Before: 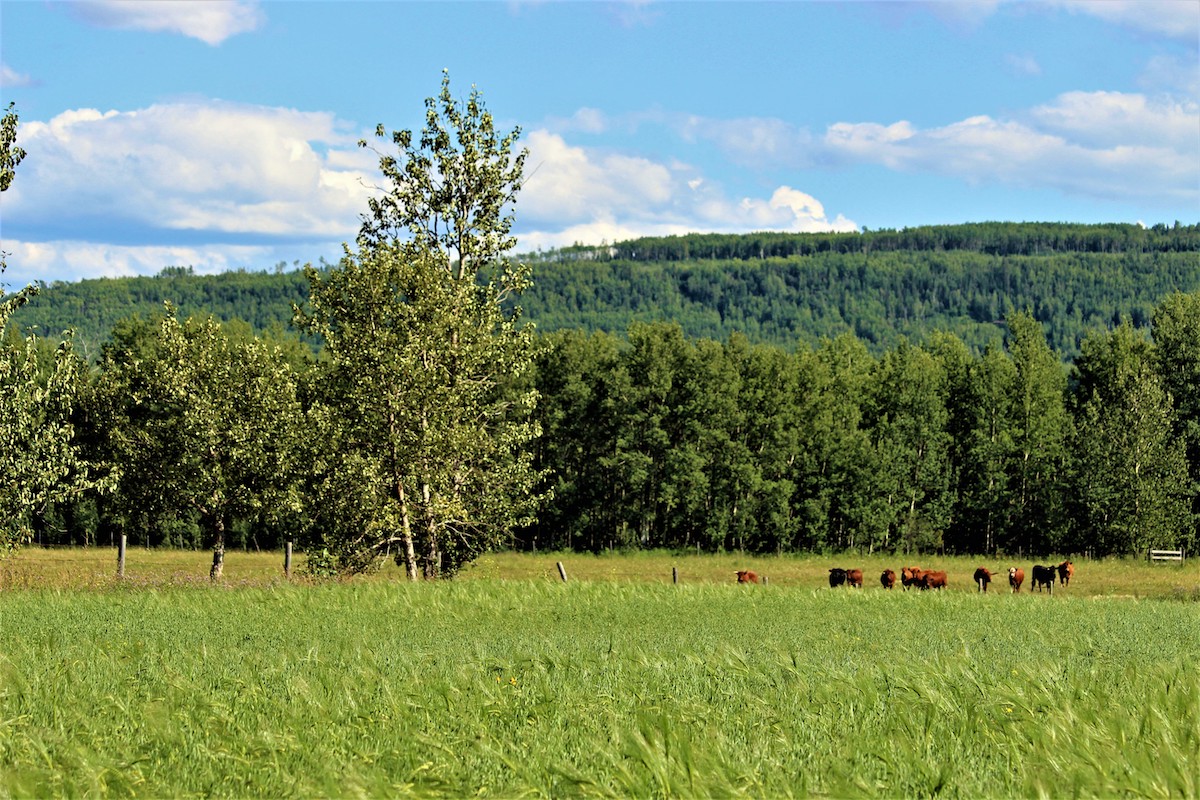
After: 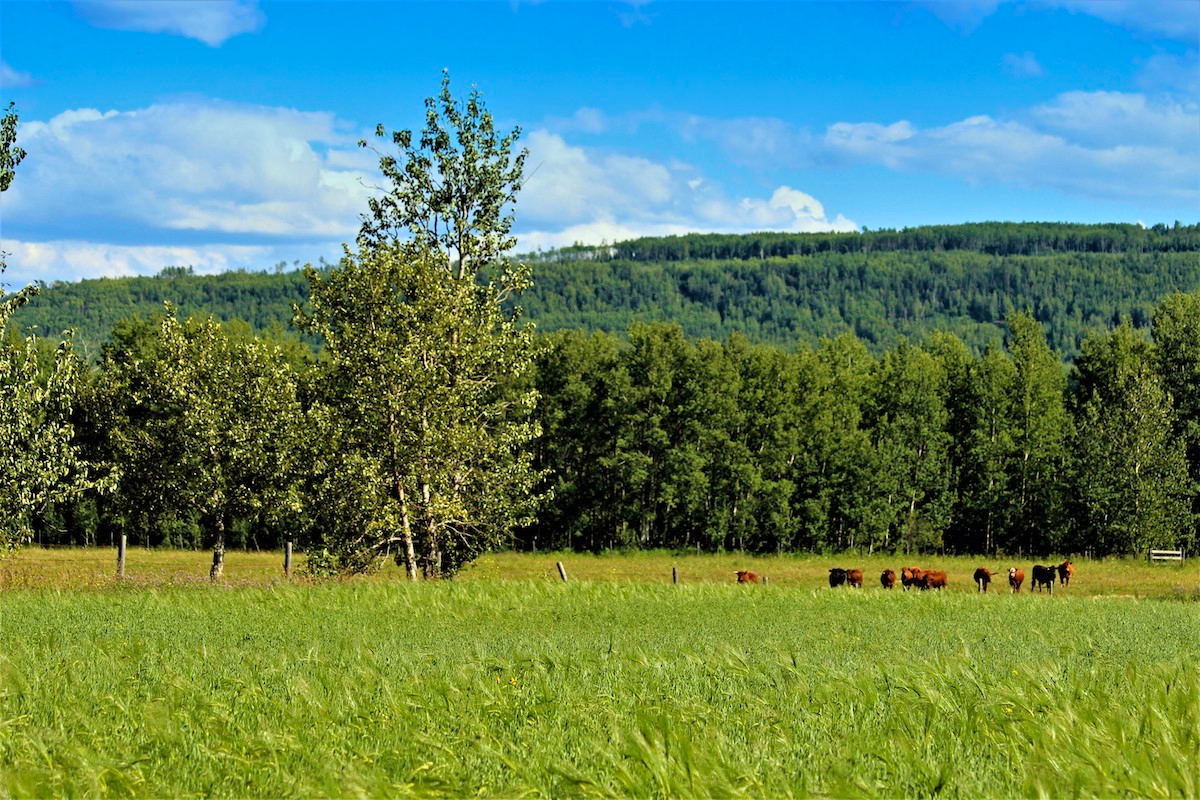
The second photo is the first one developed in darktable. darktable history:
color balance rgb: perceptual saturation grading › global saturation 10%, global vibrance 10%
graduated density: density 2.02 EV, hardness 44%, rotation 0.374°, offset 8.21, hue 208.8°, saturation 97%
